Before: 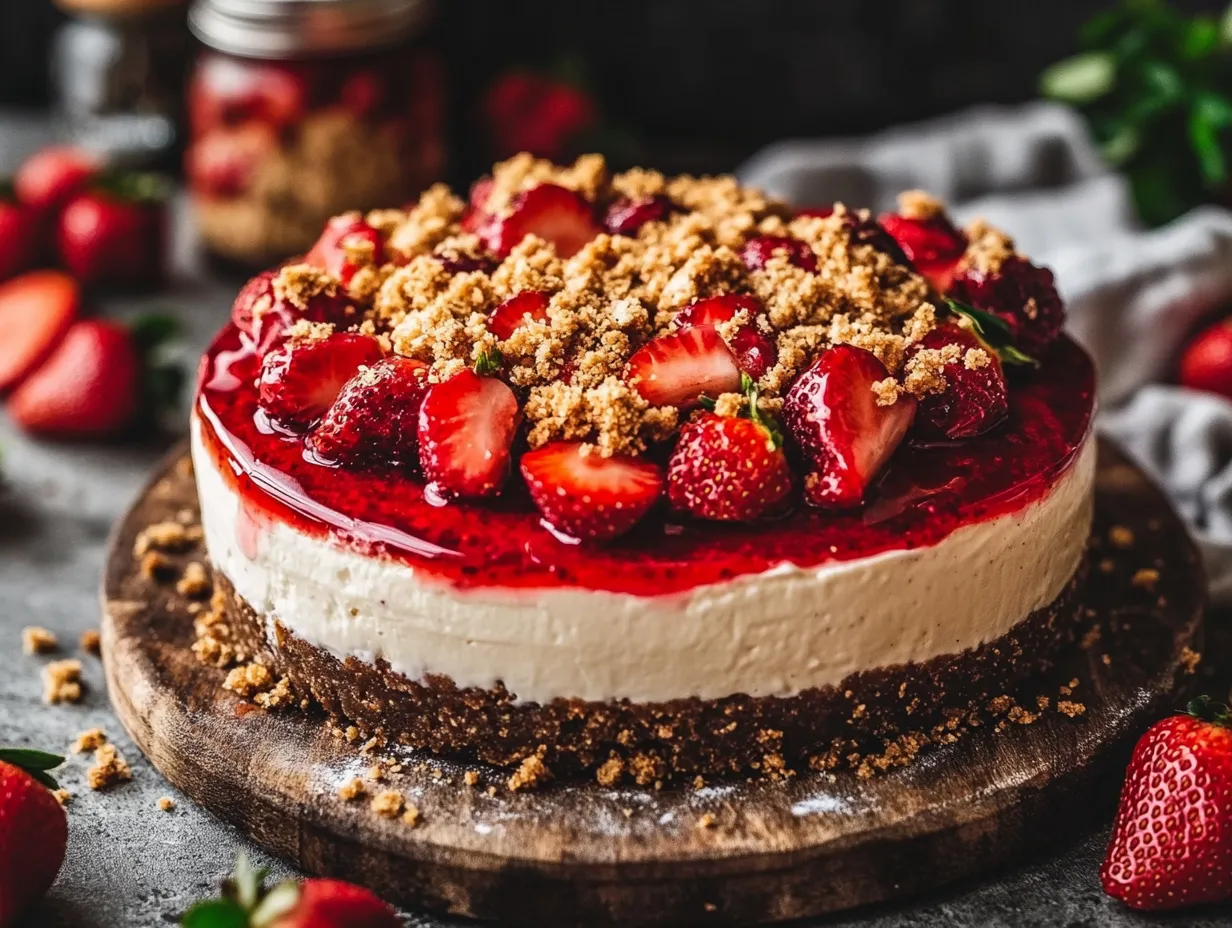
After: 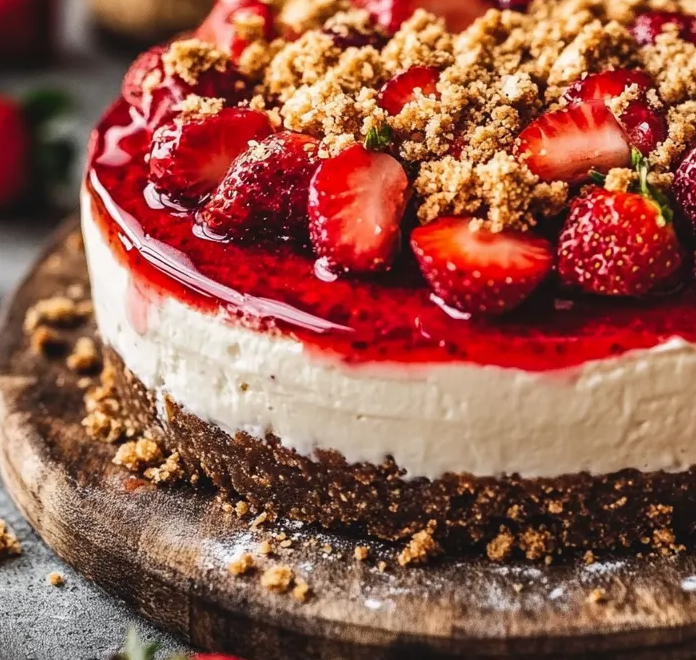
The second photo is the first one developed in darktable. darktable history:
crop: left 8.982%, top 24.248%, right 34.511%, bottom 4.543%
